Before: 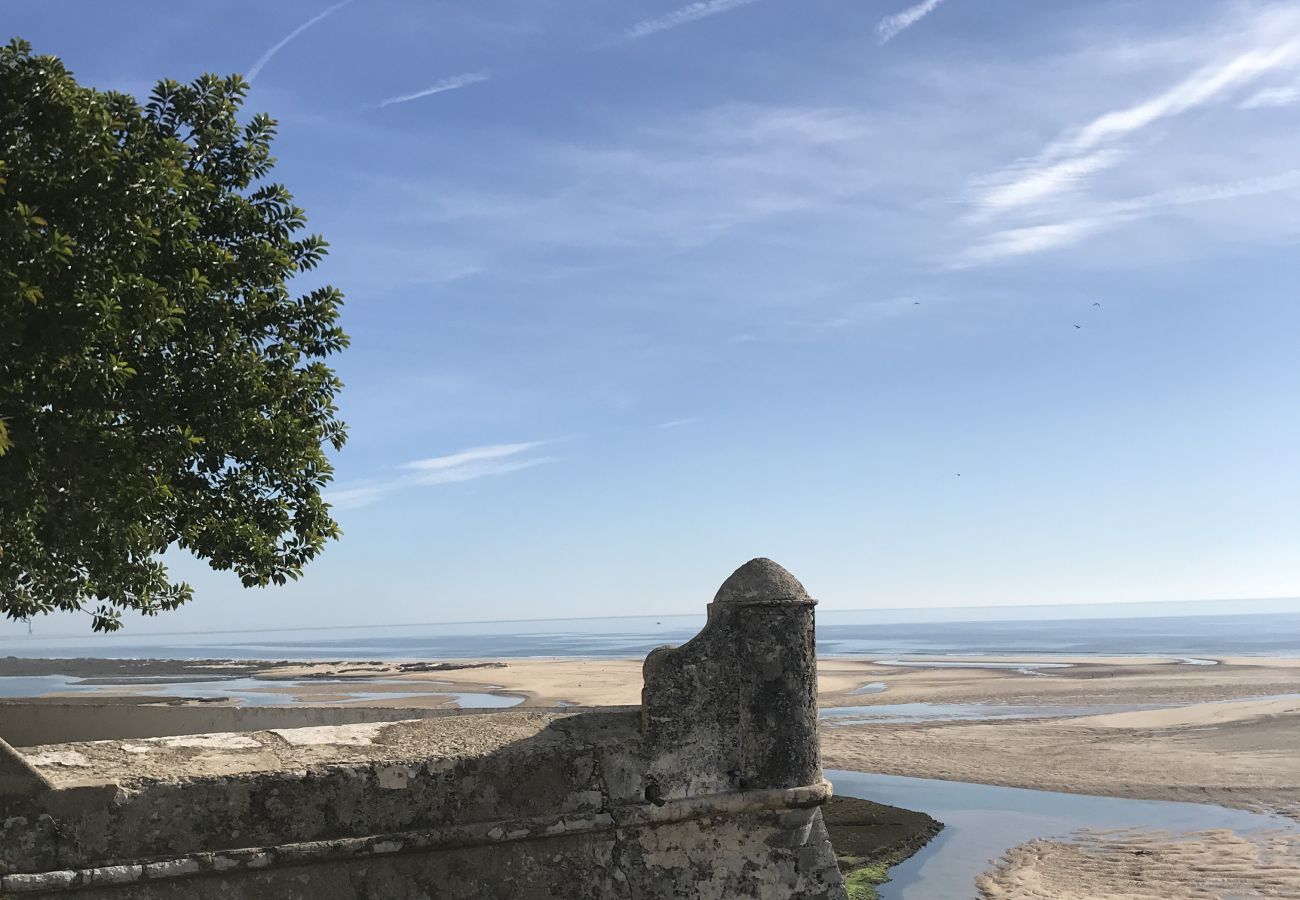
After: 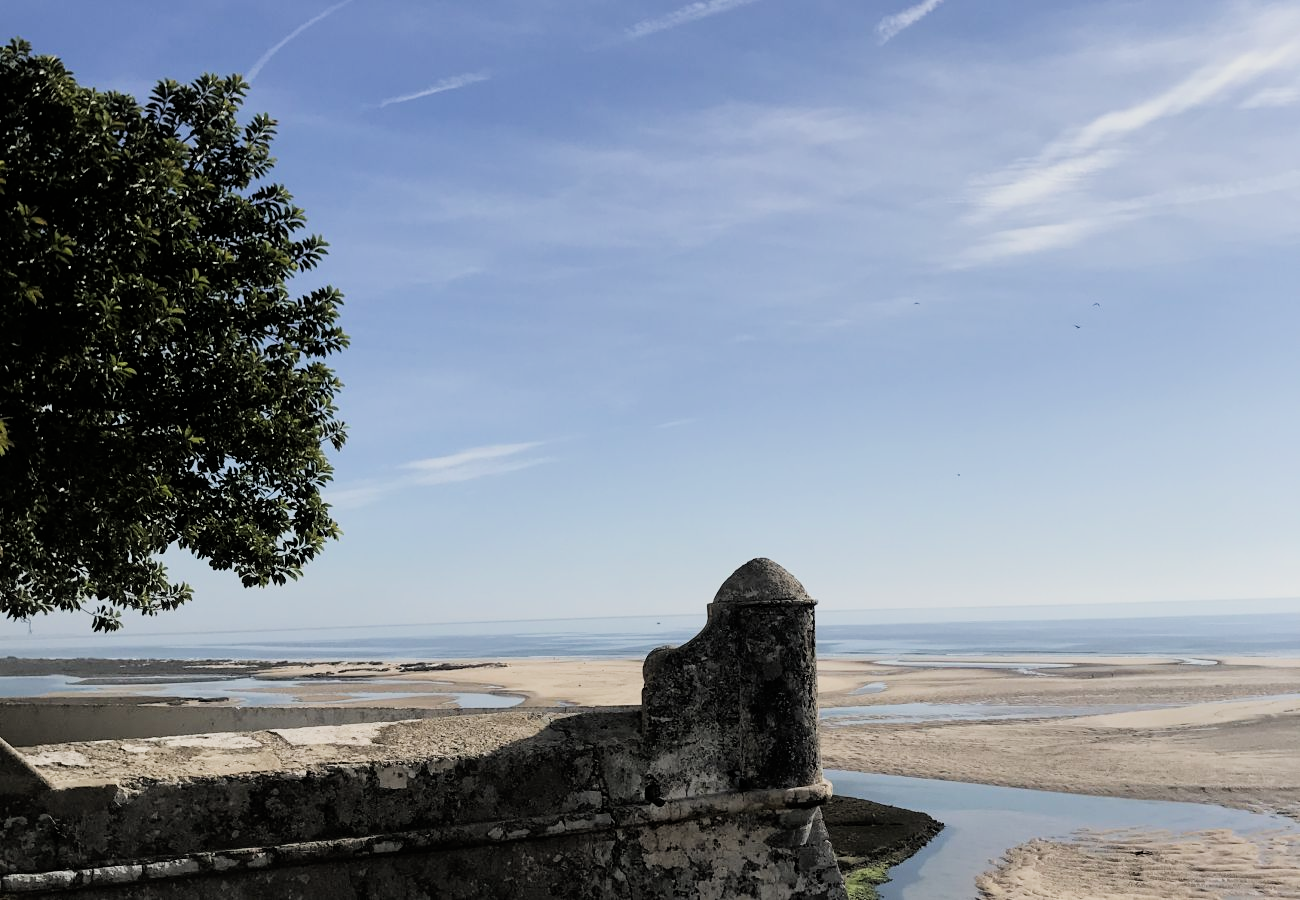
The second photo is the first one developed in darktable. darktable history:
bloom: size 15%, threshold 97%, strength 7%
filmic rgb: black relative exposure -5 EV, hardness 2.88, contrast 1.3, highlights saturation mix -10%
